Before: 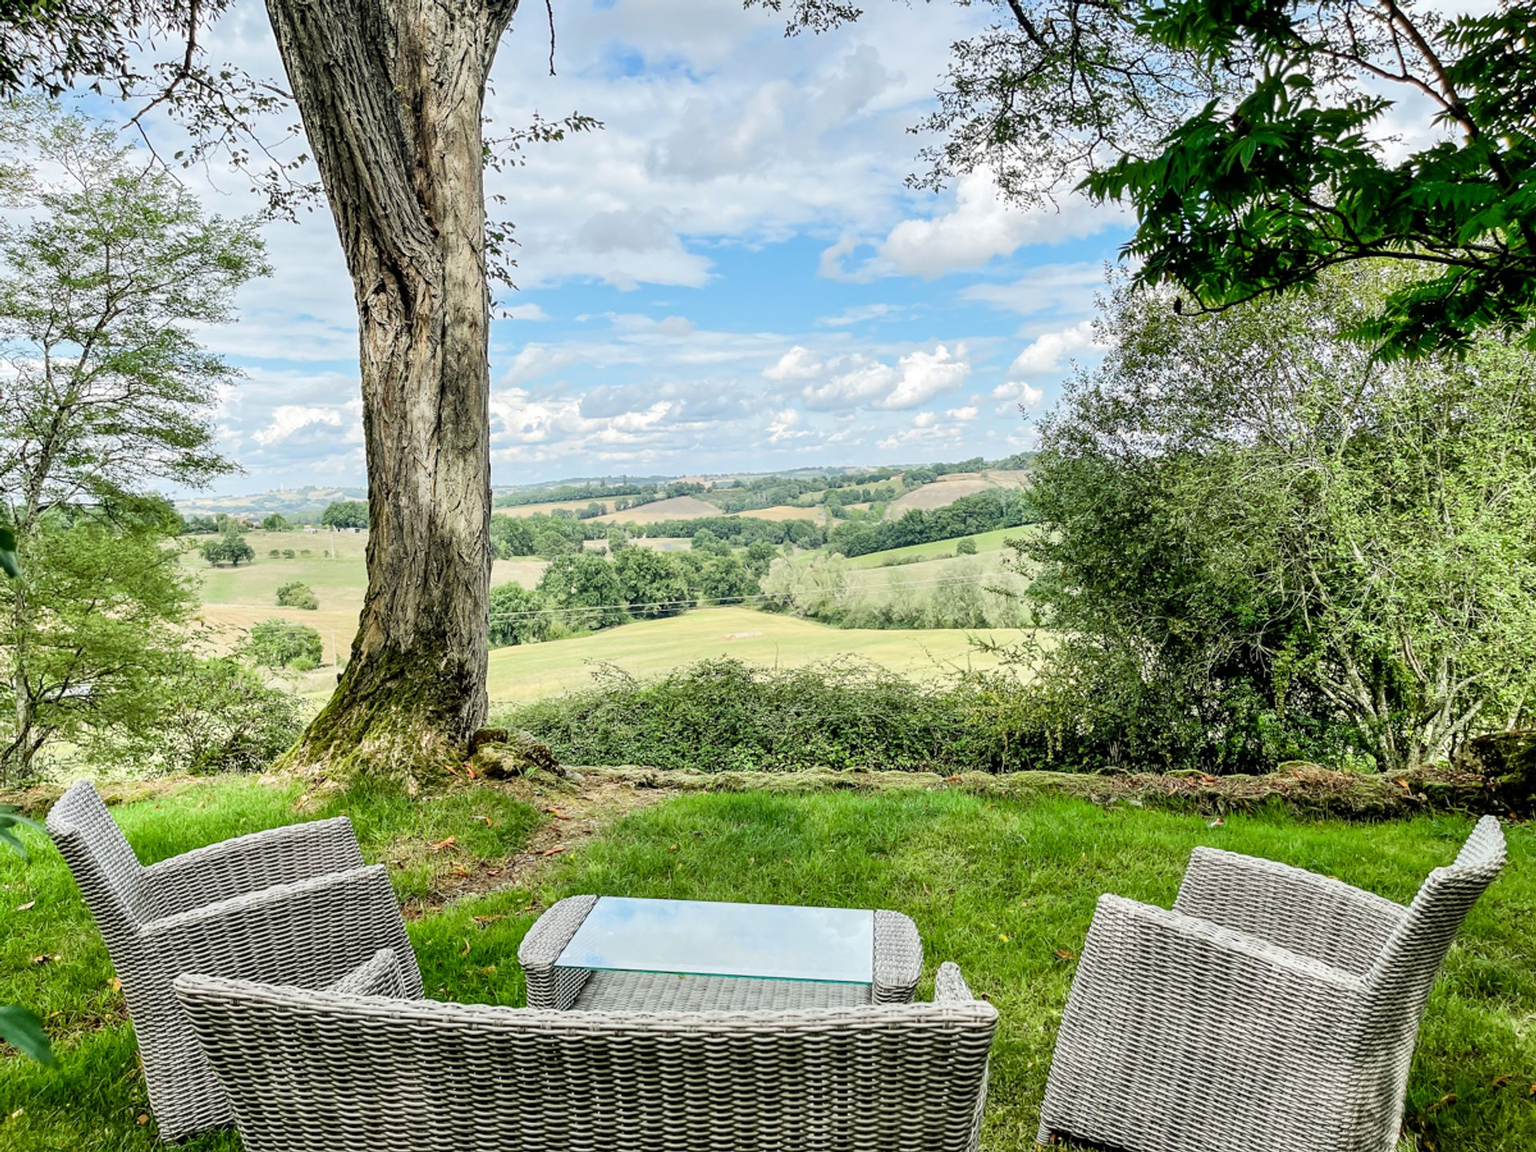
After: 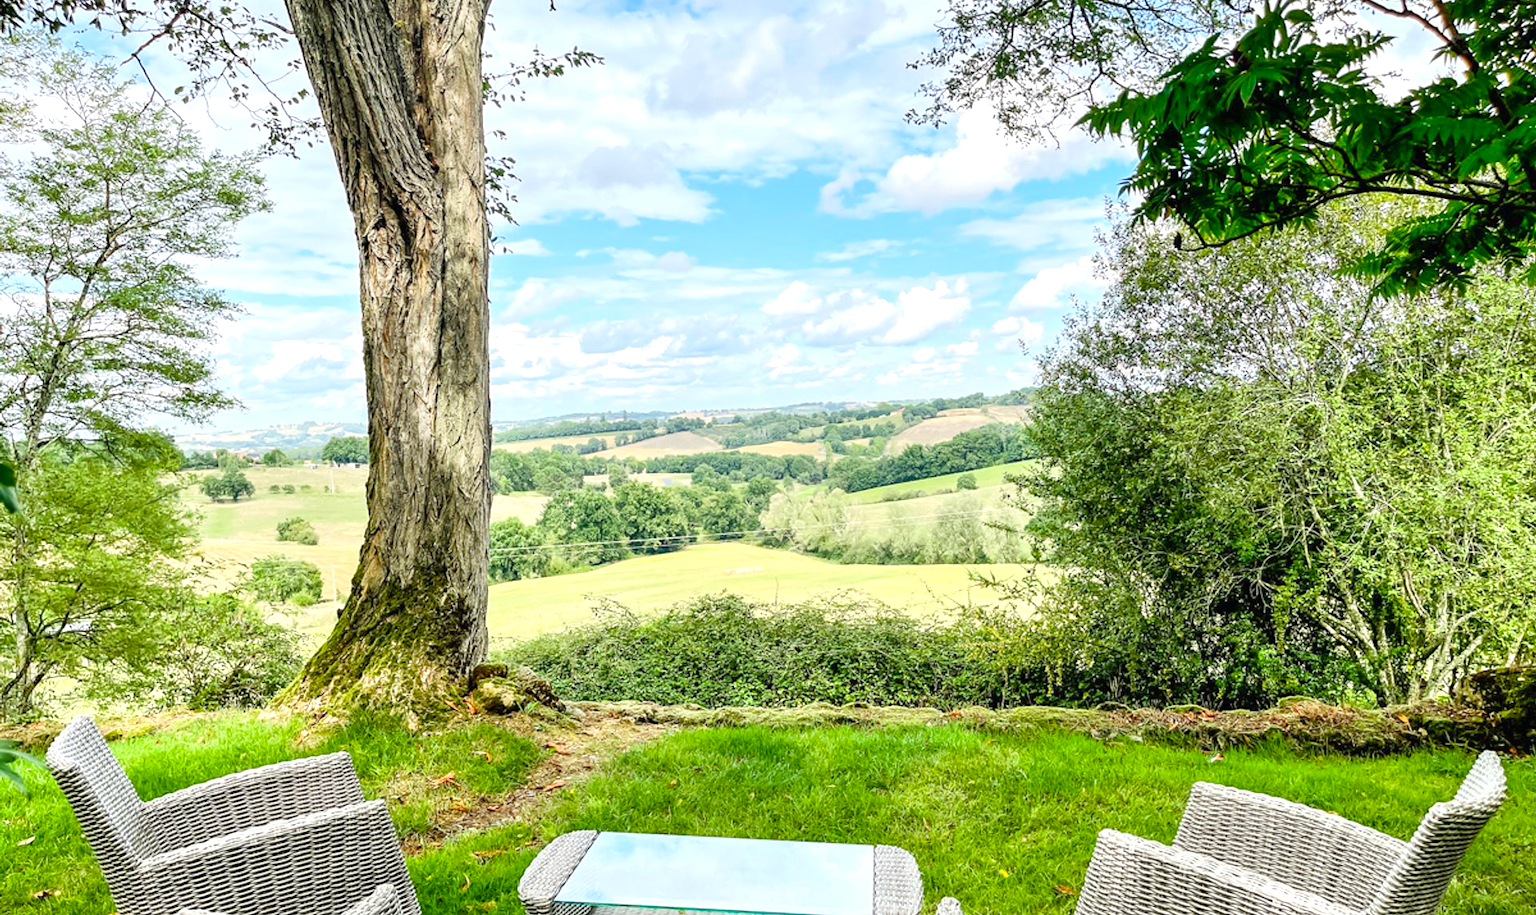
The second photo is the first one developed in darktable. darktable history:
crop and rotate: top 5.653%, bottom 14.86%
color balance rgb: highlights gain › chroma 0.16%, highlights gain › hue 330.11°, linear chroma grading › shadows 16.391%, perceptual saturation grading › global saturation 15.927%, contrast -10.09%
exposure: black level correction 0, exposure 0.693 EV, compensate highlight preservation false
